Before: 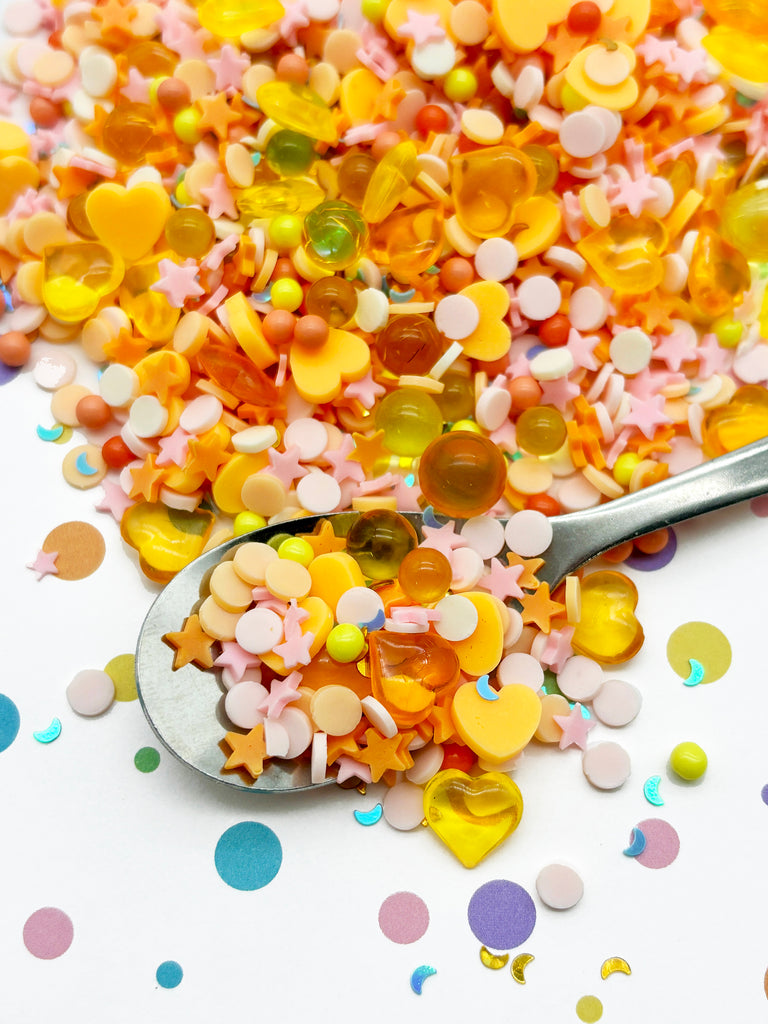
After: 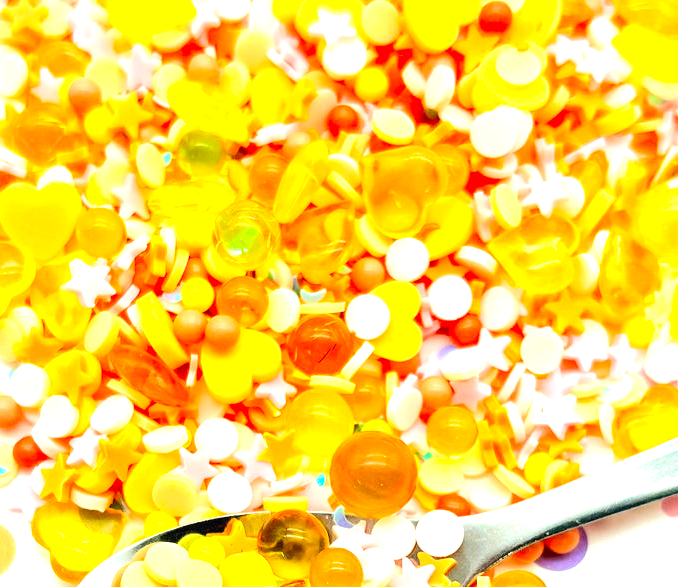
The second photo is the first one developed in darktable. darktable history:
crop and rotate: left 11.693%, bottom 42.627%
exposure: black level correction 0, exposure 1.385 EV, compensate highlight preservation false
contrast brightness saturation: contrast 0.202, brightness 0.156, saturation 0.222
